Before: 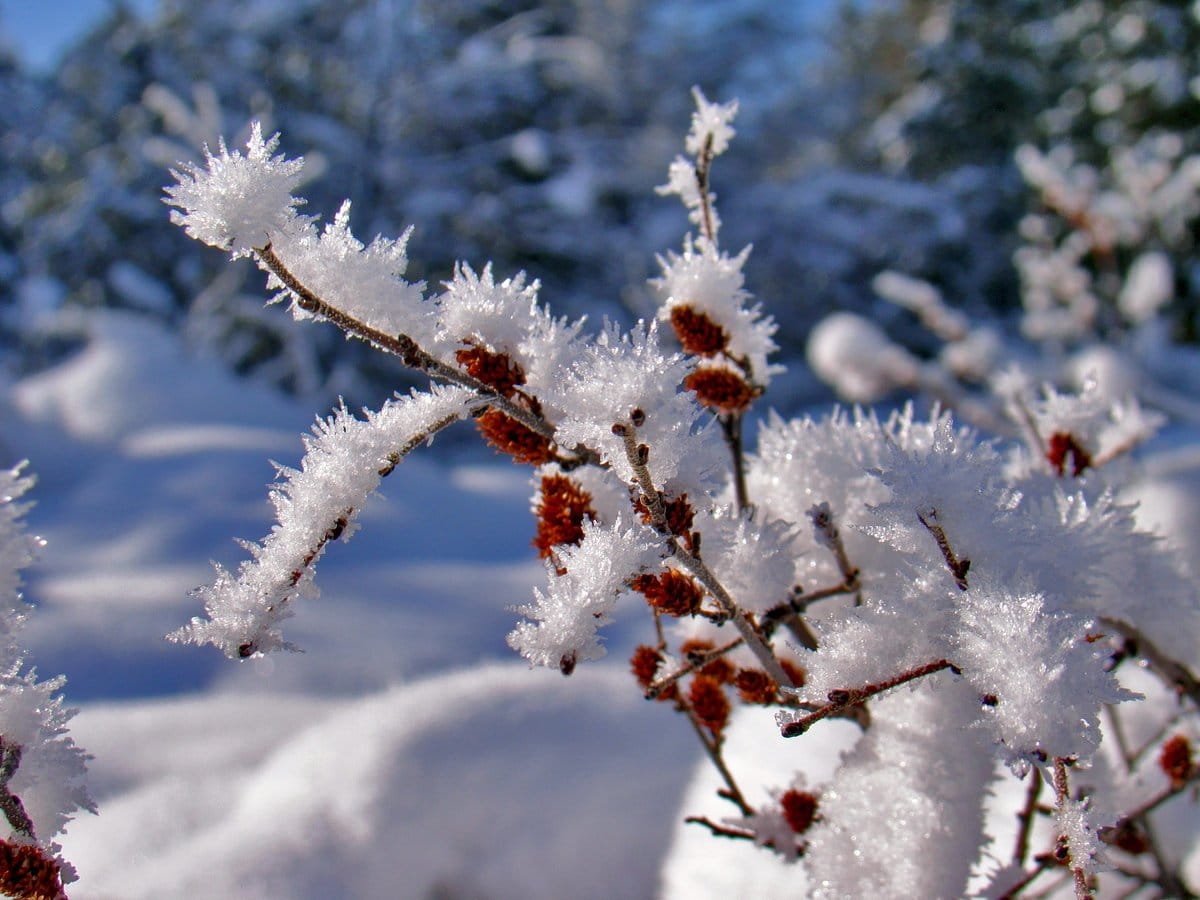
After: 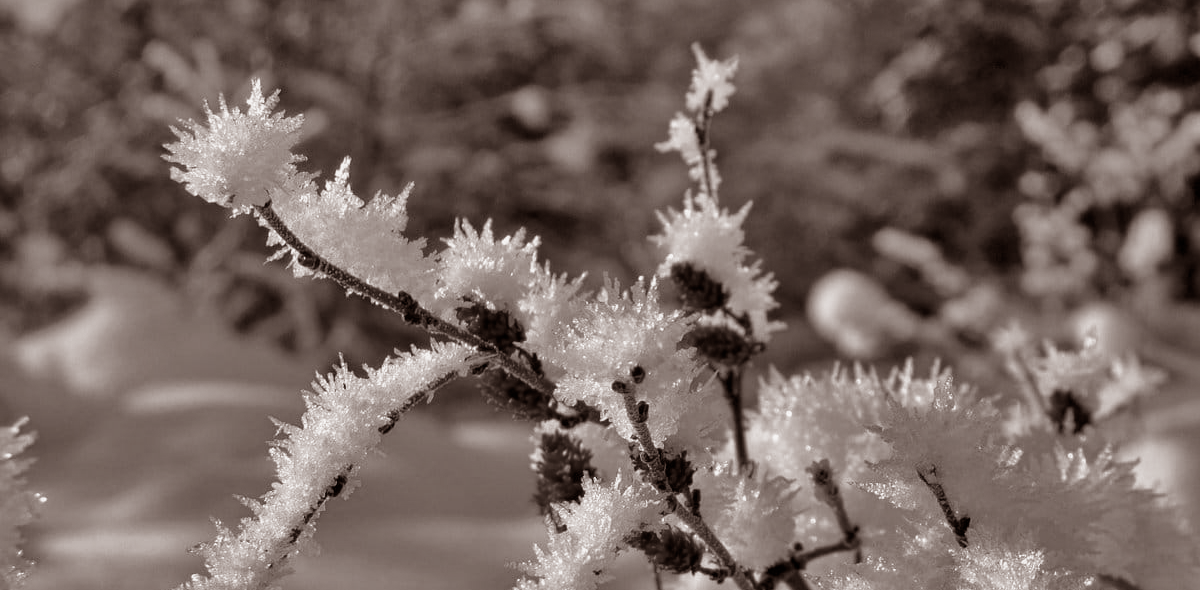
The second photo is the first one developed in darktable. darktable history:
crop and rotate: top 4.848%, bottom 29.503%
rgb levels: mode RGB, independent channels, levels [[0, 0.5, 1], [0, 0.521, 1], [0, 0.536, 1]]
color calibration: output gray [0.31, 0.36, 0.33, 0], gray › normalize channels true, illuminant same as pipeline (D50), adaptation XYZ, x 0.346, y 0.359, gamut compression 0
